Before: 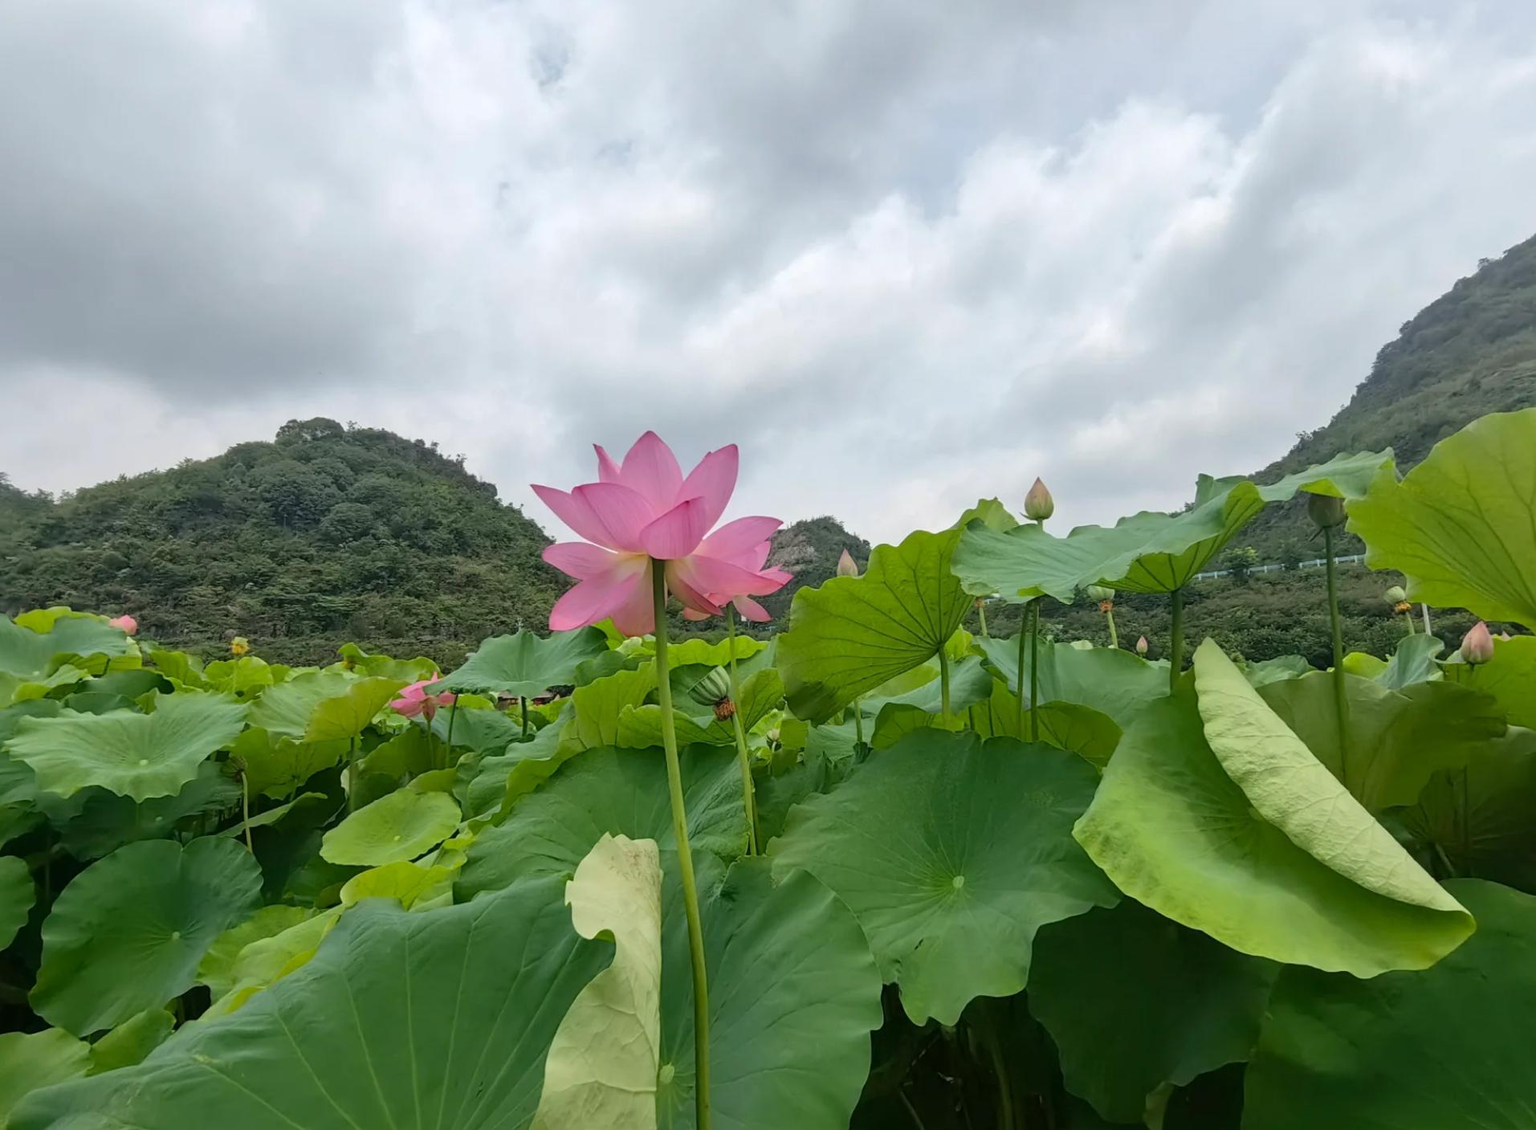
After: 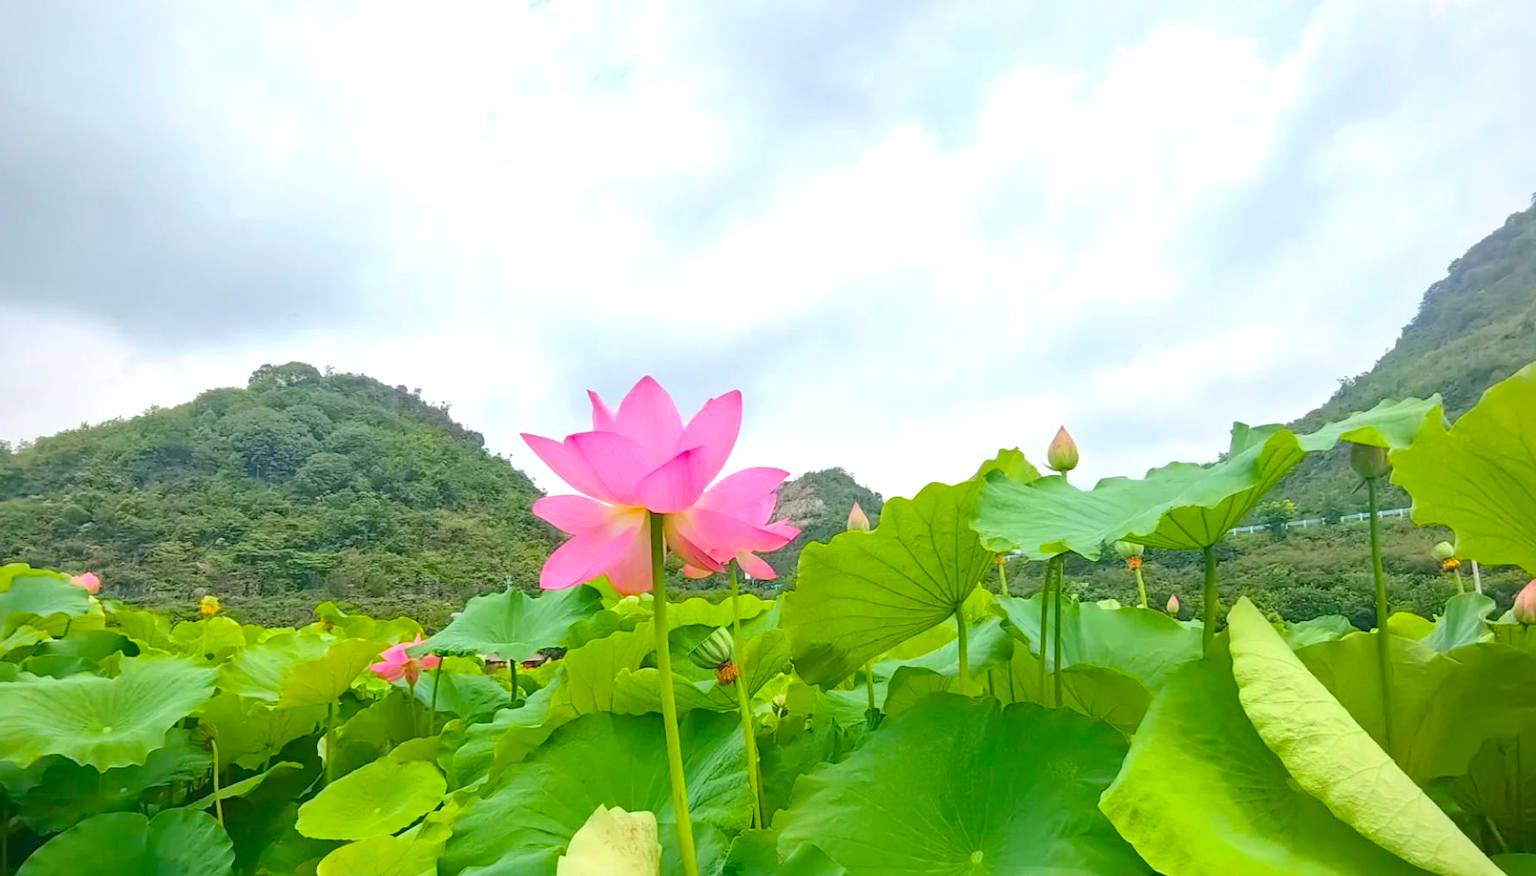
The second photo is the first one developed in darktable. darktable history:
exposure: black level correction 0, exposure 1.451 EV, compensate highlight preservation false
crop: left 2.849%, top 6.989%, right 3.323%, bottom 20.282%
color balance rgb: perceptual saturation grading › global saturation 31.126%, global vibrance 24.444%, contrast -24.986%
vignetting: brightness -0.308, saturation -0.055, unbound false
